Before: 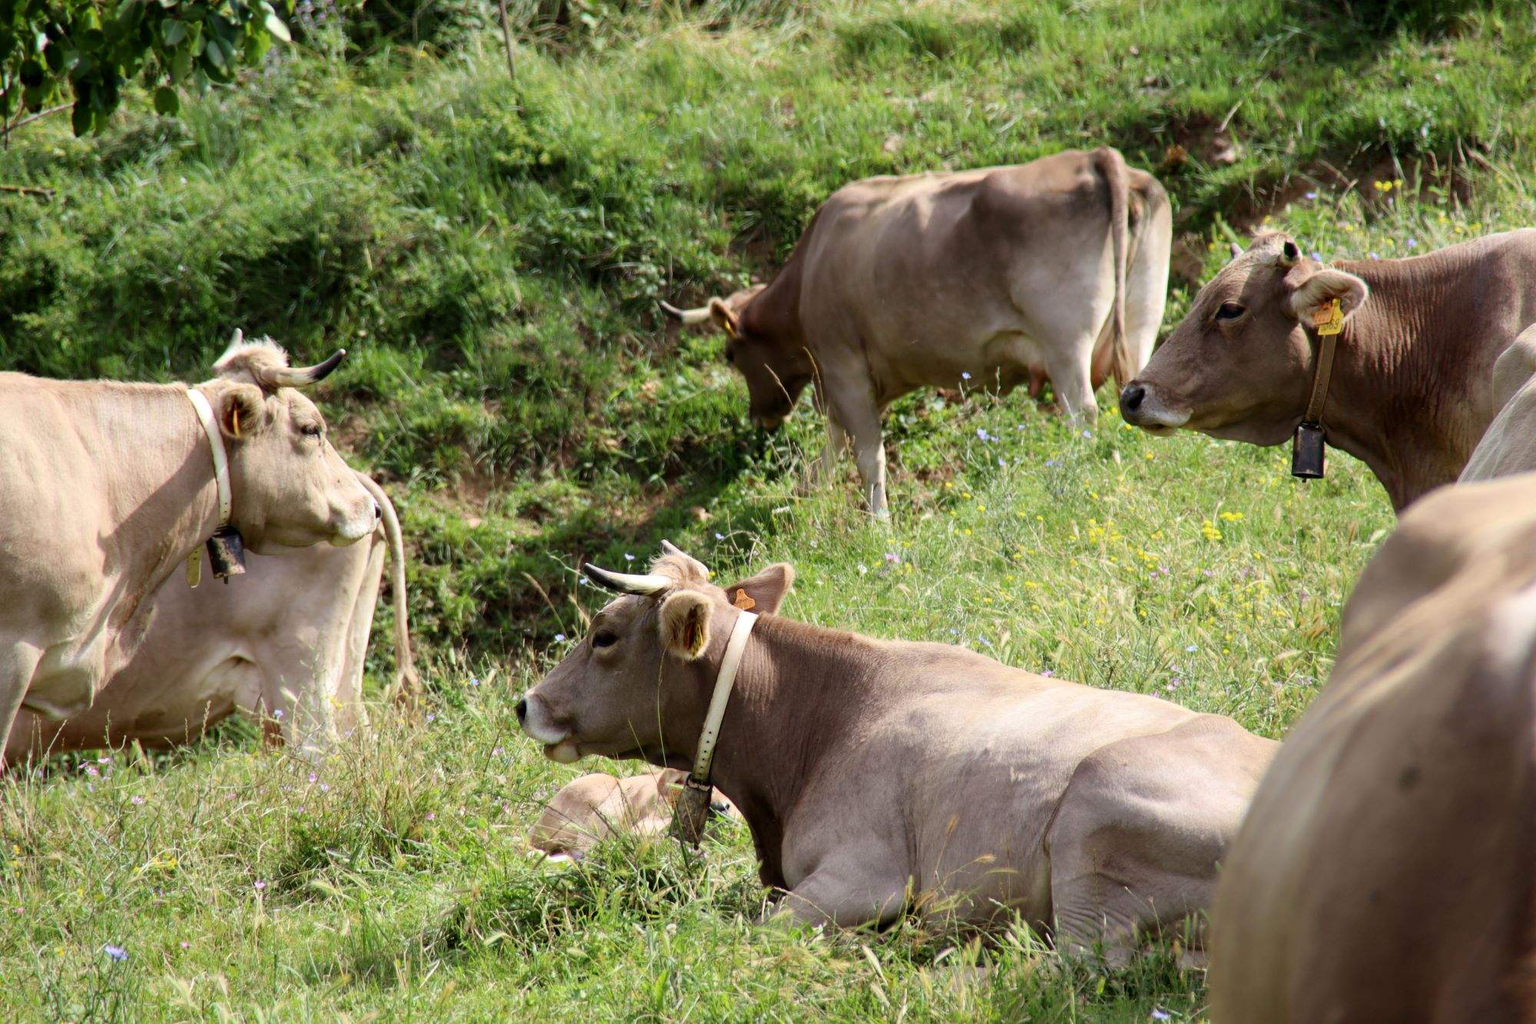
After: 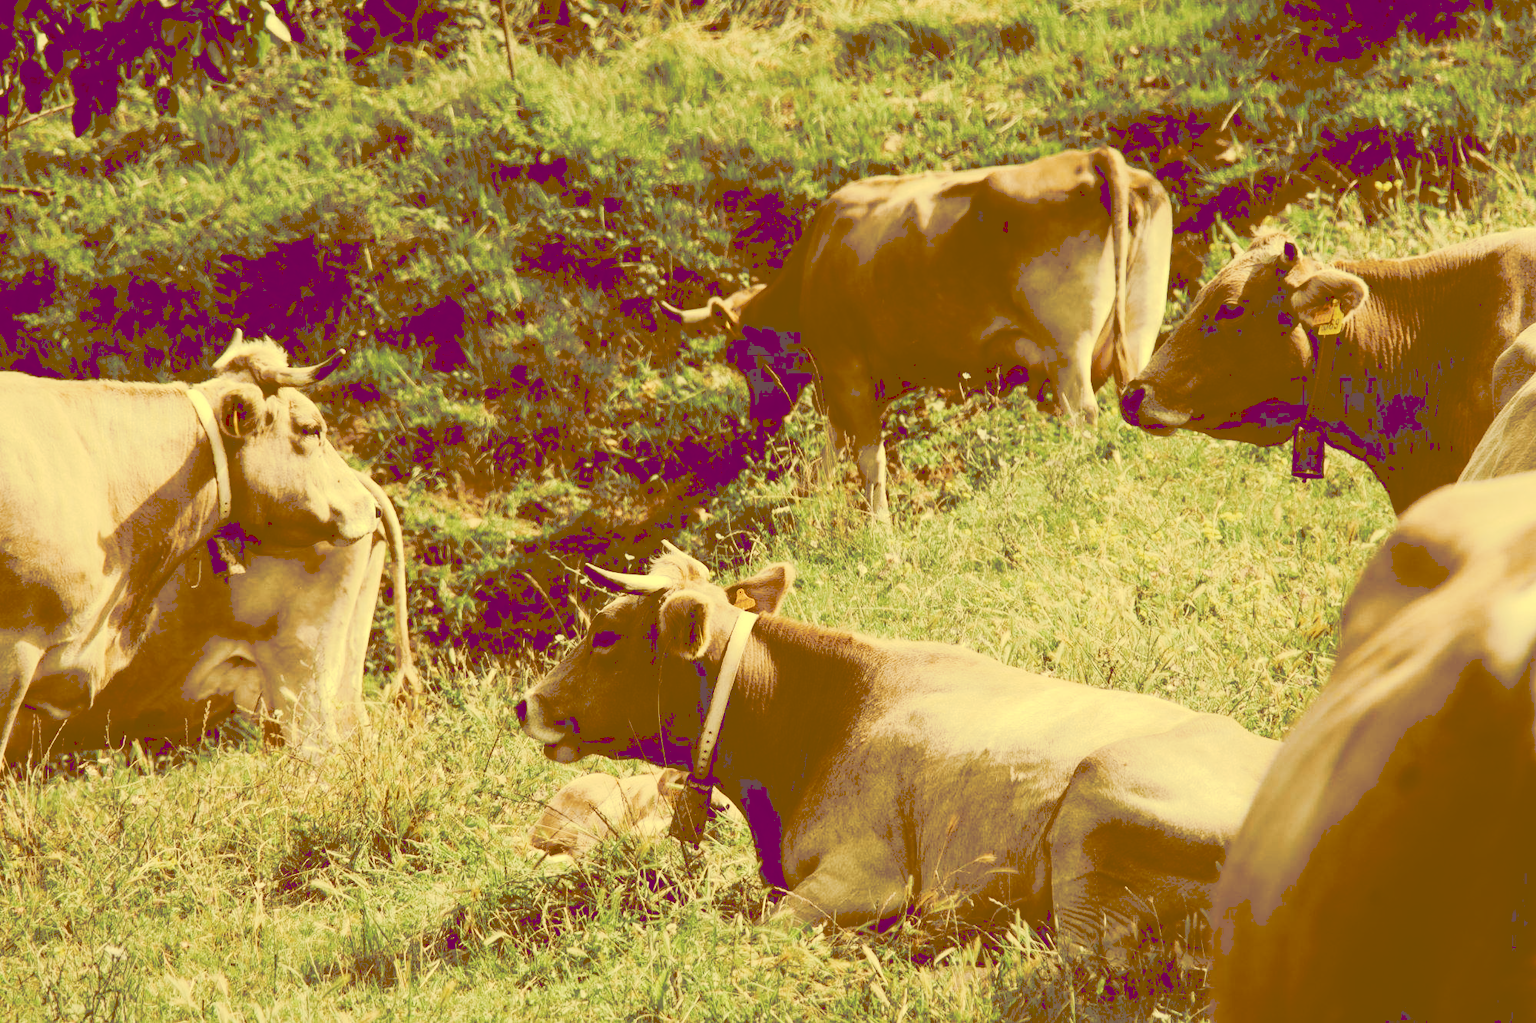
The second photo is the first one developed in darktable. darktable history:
tone curve: curves: ch0 [(0, 0) (0.003, 0.331) (0.011, 0.333) (0.025, 0.333) (0.044, 0.334) (0.069, 0.335) (0.1, 0.338) (0.136, 0.342) (0.177, 0.347) (0.224, 0.352) (0.277, 0.359) (0.335, 0.39) (0.399, 0.434) (0.468, 0.509) (0.543, 0.615) (0.623, 0.731) (0.709, 0.814) (0.801, 0.88) (0.898, 0.921) (1, 1)], preserve colors none
color look up table: target L [93.21, 87.46, 88.25, 74.32, 73.81, 70.63, 64.35, 46.8, 42.32, 36.78, 17.72, 16.05, 85.91, 82.95, 76.86, 70.45, 65.73, 64.13, 68.96, 51.87, 51.97, 56.97, 50.08, 40.01, 30.21, 19.1, 16.87, 96.78, 83.54, 85.75, 76.76, 85.58, 69.25, 62.84, 52.49, 55.88, 39.62, 50.87, 18.18, 19.77, 19.37, 17.39, 17, 90.47, 77.75, 76.06, 58.32, 43.98, 31.74], target a [-7.222, -16.87, -20.98, -8.322, -27.15, -6.844, -23.16, -18.08, 9.746, 6.898, 60.14, 57.12, 3.473, 13.74, 15.73, 24.73, 29.02, 8.198, 30.23, 10.07, 22.11, 40.07, 22.65, 27.21, 61.76, 62.82, 58.67, -6.078, 4.649, 9.861, 8.513, 9.267, 10.28, 38, -0.699, 17.72, 15.96, 16.9, 61, 64.03, 63.31, 59.57, 58.88, -27.52, -3.24, -15.41, -8.351, 1.022, 16.26], target b [60.2, 54.66, 52.69, 50.72, 42.68, 38.81, 33.07, 80.12, 72.25, 62.96, 30.17, 27.31, 49.01, 44.95, 44.7, 40.48, 112.45, 27.99, 31.15, 88.79, 89.12, 97.56, 85.67, 68.32, 51.6, 32.56, 28.72, 59.56, 40.01, 45.12, 30.88, 44.48, 25.8, 19.33, -2.063, 12.28, 67.53, -4.897, 30.93, 33.58, 32.61, 29.49, 28.91, 51.89, 36.18, 28.65, 13.48, 3.865, 54.17], num patches 49
